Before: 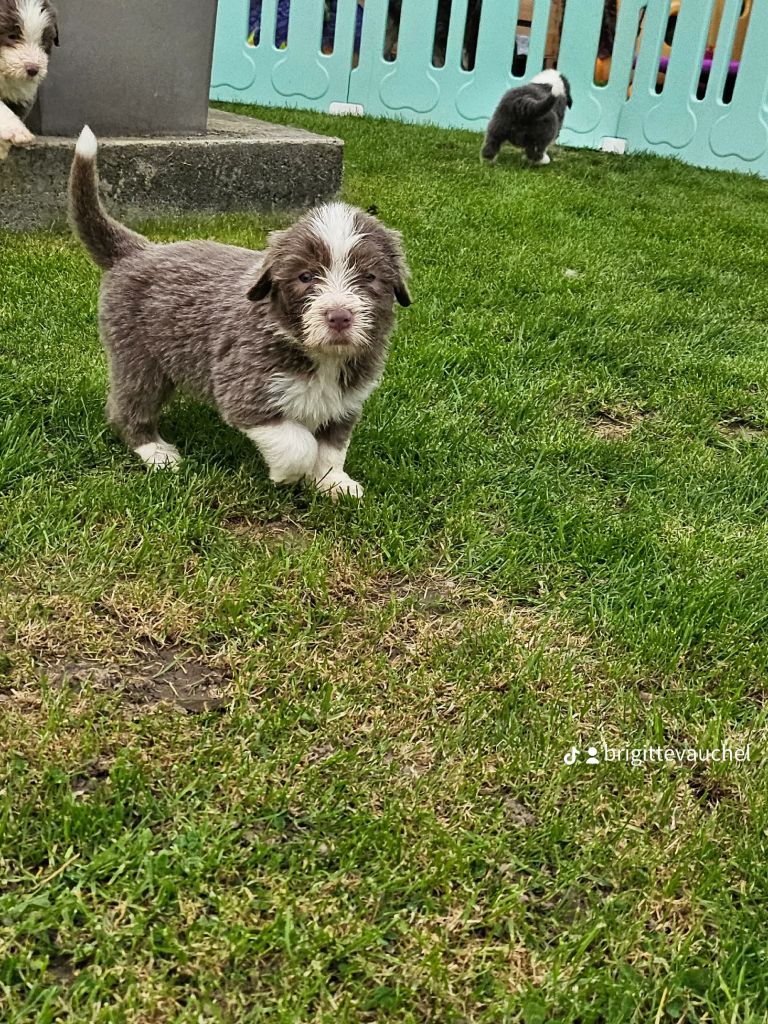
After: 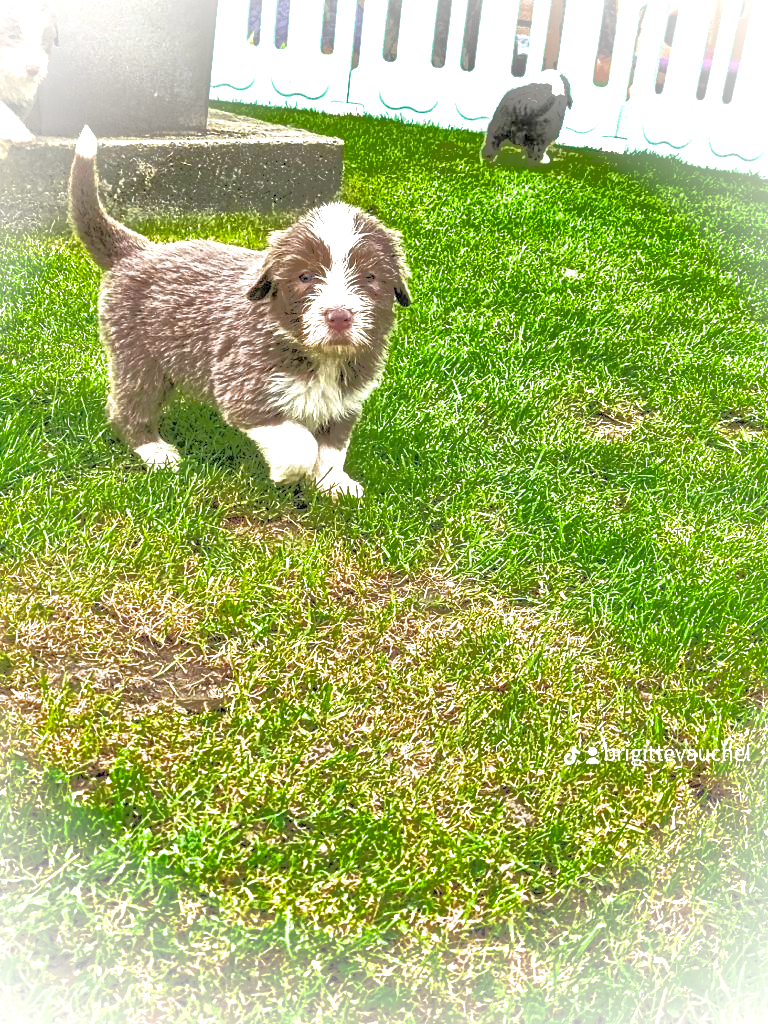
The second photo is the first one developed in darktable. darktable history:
local contrast: on, module defaults
tone equalizer: -8 EV 1.99 EV, -7 EV 1.97 EV, -6 EV 2 EV, -5 EV 1.99 EV, -4 EV 2 EV, -3 EV 1.47 EV, -2 EV 0.972 EV, -1 EV 0.474 EV
filmic rgb: black relative exposure -3.64 EV, white relative exposure 2.44 EV, hardness 3.28, iterations of high-quality reconstruction 0
shadows and highlights: shadows 38.45, highlights -74.18
exposure: black level correction 0, exposure 1.199 EV, compensate highlight preservation false
vignetting: brightness 0.986, saturation -0.49
contrast equalizer: y [[0.5, 0.486, 0.447, 0.446, 0.489, 0.5], [0.5 ×6], [0.5 ×6], [0 ×6], [0 ×6]]
